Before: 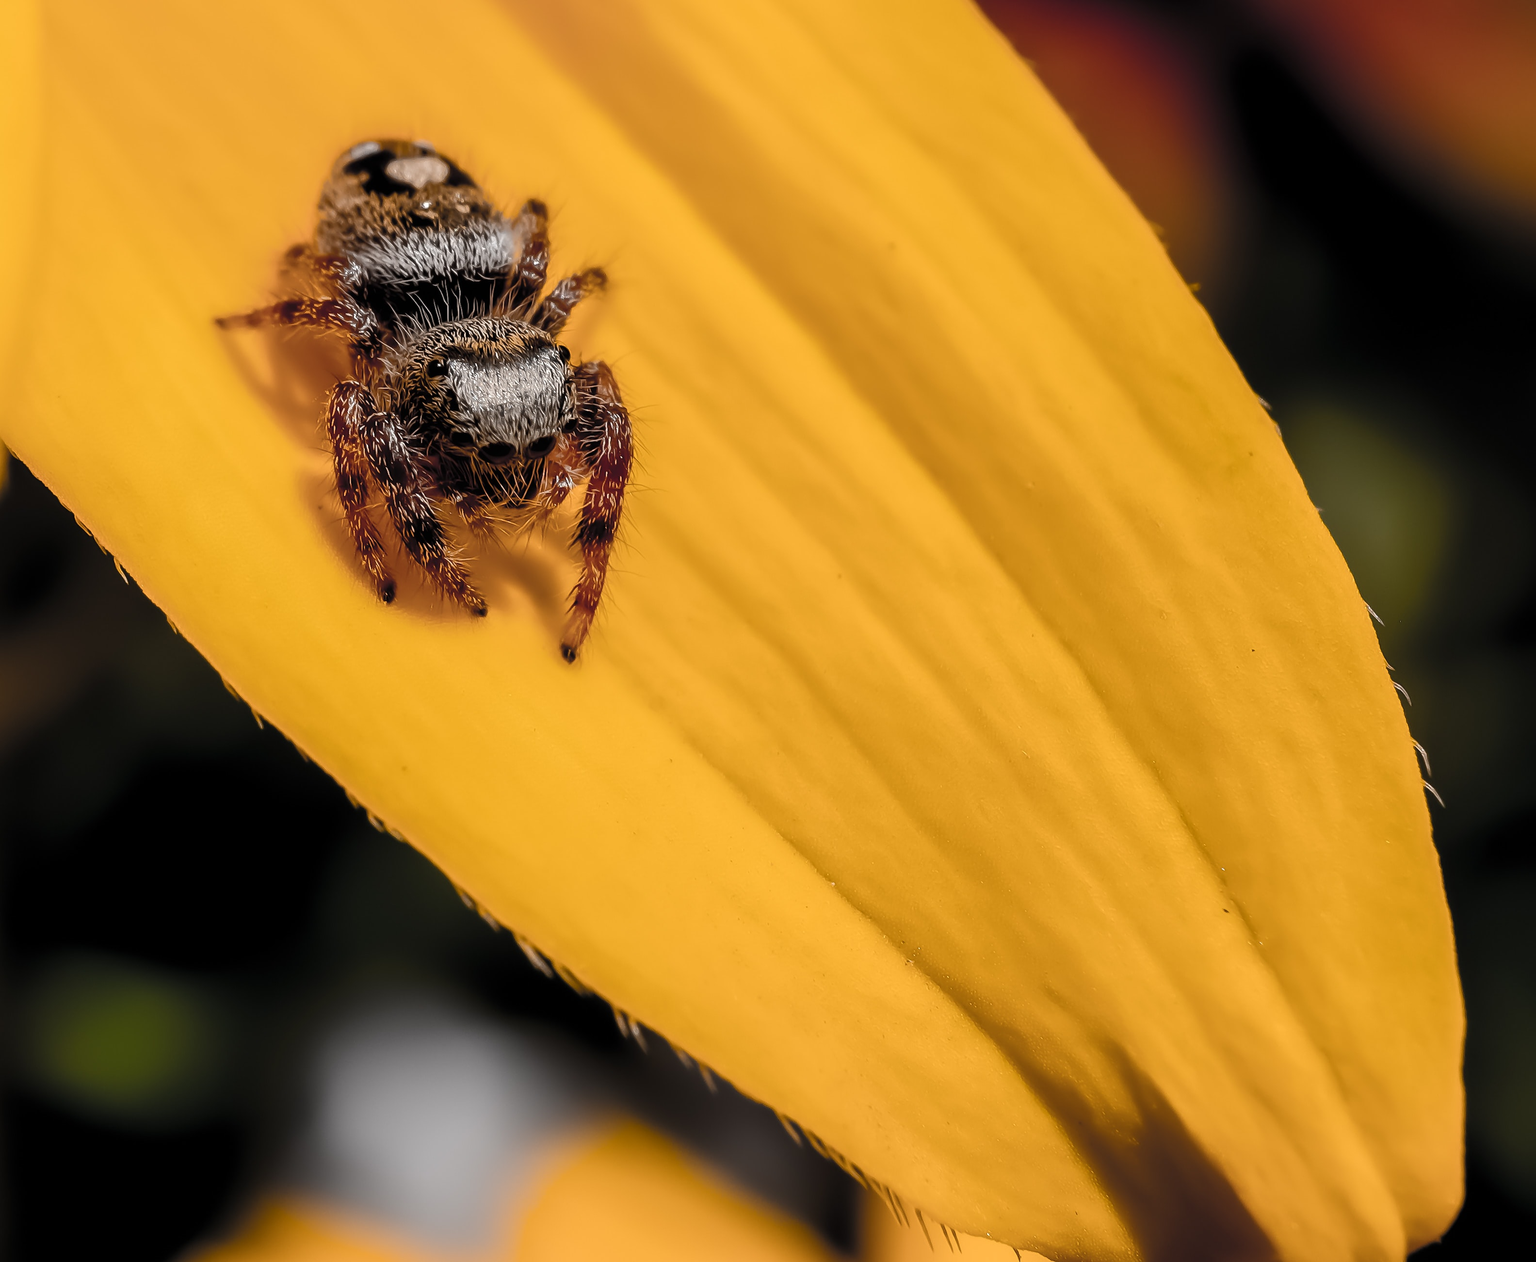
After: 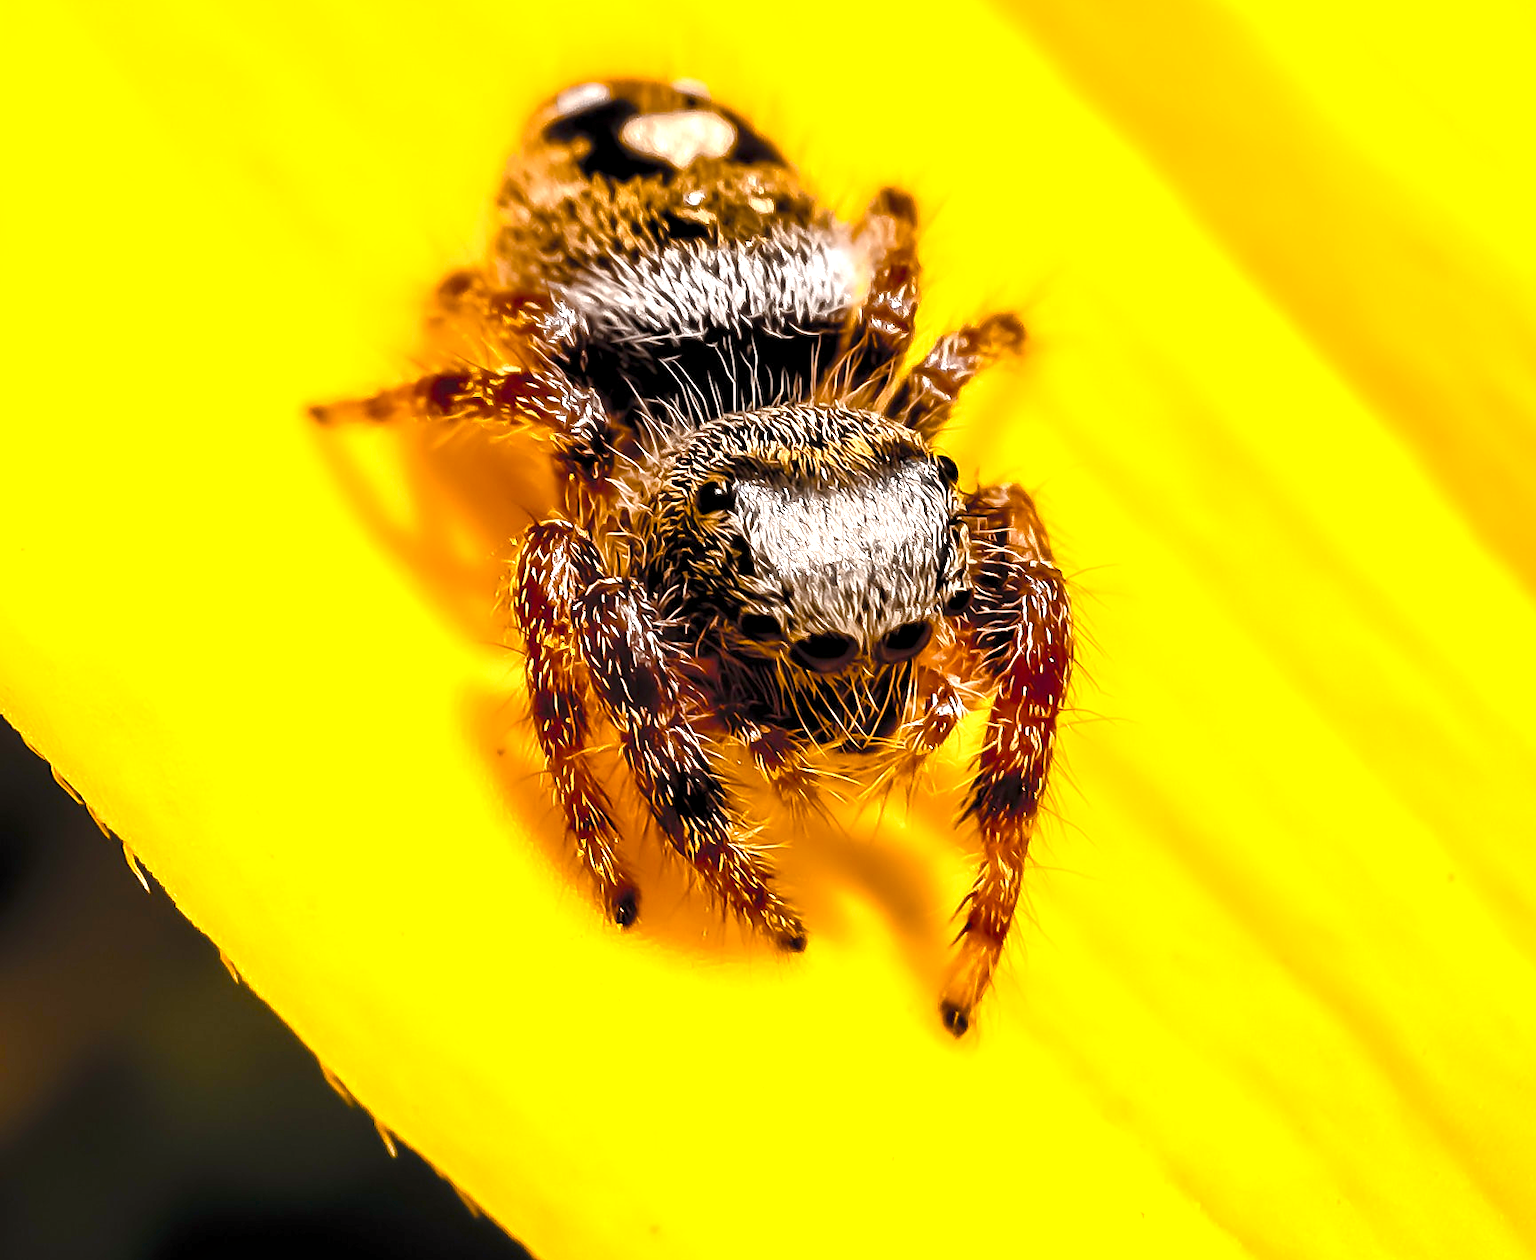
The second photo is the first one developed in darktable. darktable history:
exposure: black level correction 0, exposure 1.292 EV, compensate exposure bias true, compensate highlight preservation false
crop and rotate: left 3.046%, top 7.676%, right 42.29%, bottom 37.689%
color calibration: output R [1.063, -0.012, -0.003, 0], output B [-0.079, 0.047, 1, 0], illuminant same as pipeline (D50), adaptation none (bypass), x 0.334, y 0.333, temperature 5011.52 K
color balance rgb: power › hue 175.1°, perceptual saturation grading › global saturation 39.519%, perceptual saturation grading › highlights -25.607%, perceptual saturation grading › mid-tones 35.608%, perceptual saturation grading › shadows 34.739%
contrast equalizer: octaves 7, y [[0.513, 0.565, 0.608, 0.562, 0.512, 0.5], [0.5 ×6], [0.5, 0.5, 0.5, 0.528, 0.598, 0.658], [0 ×6], [0 ×6]], mix 0.343
tone equalizer: edges refinement/feathering 500, mask exposure compensation -1.57 EV, preserve details no
contrast brightness saturation: saturation -0.068
